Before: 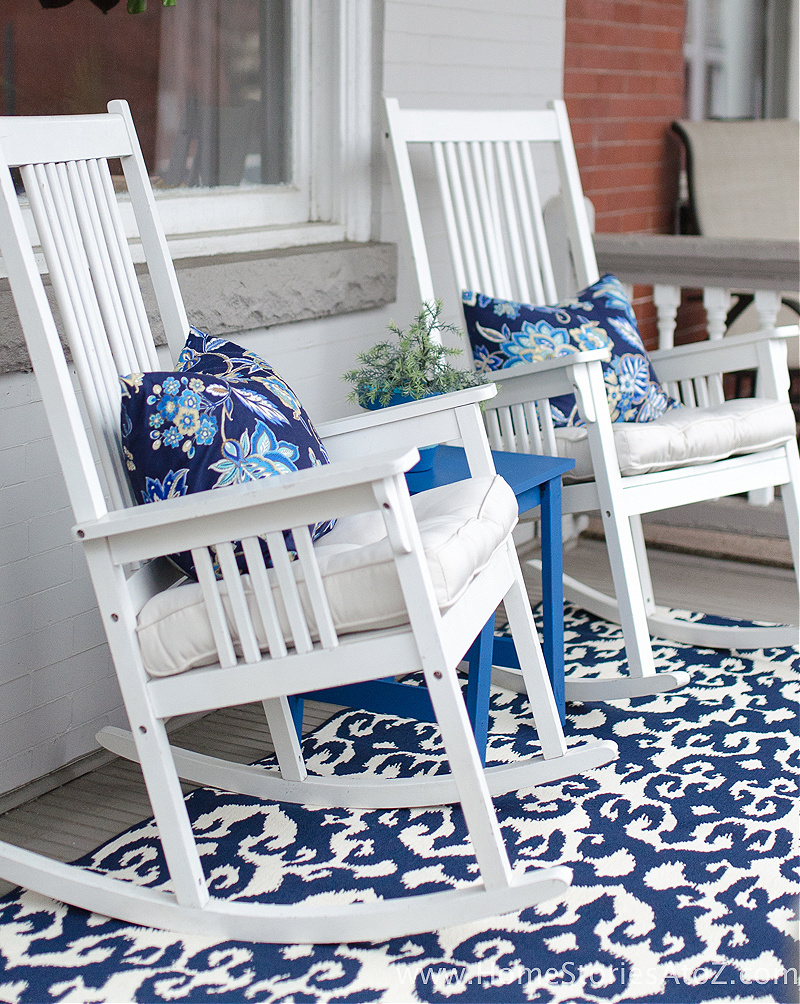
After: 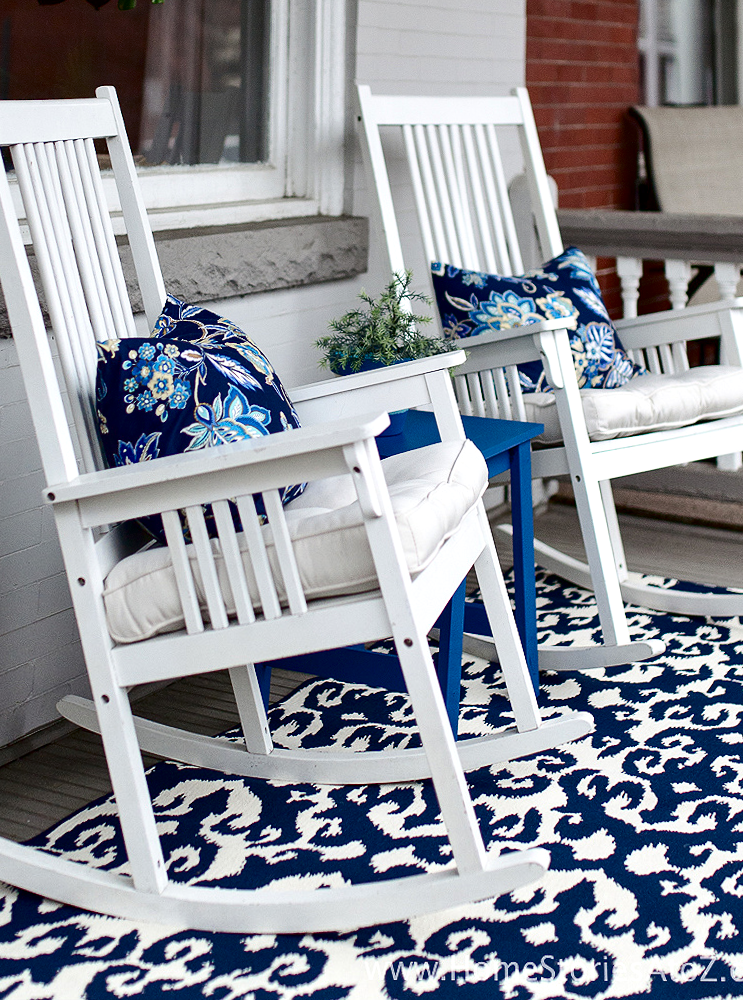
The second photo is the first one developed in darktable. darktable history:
rotate and perspective: rotation 0.215°, lens shift (vertical) -0.139, crop left 0.069, crop right 0.939, crop top 0.002, crop bottom 0.996
contrast brightness saturation: contrast 0.19, brightness -0.24, saturation 0.11
contrast equalizer: y [[0.526, 0.53, 0.532, 0.532, 0.53, 0.525], [0.5 ×6], [0.5 ×6], [0 ×6], [0 ×6]]
